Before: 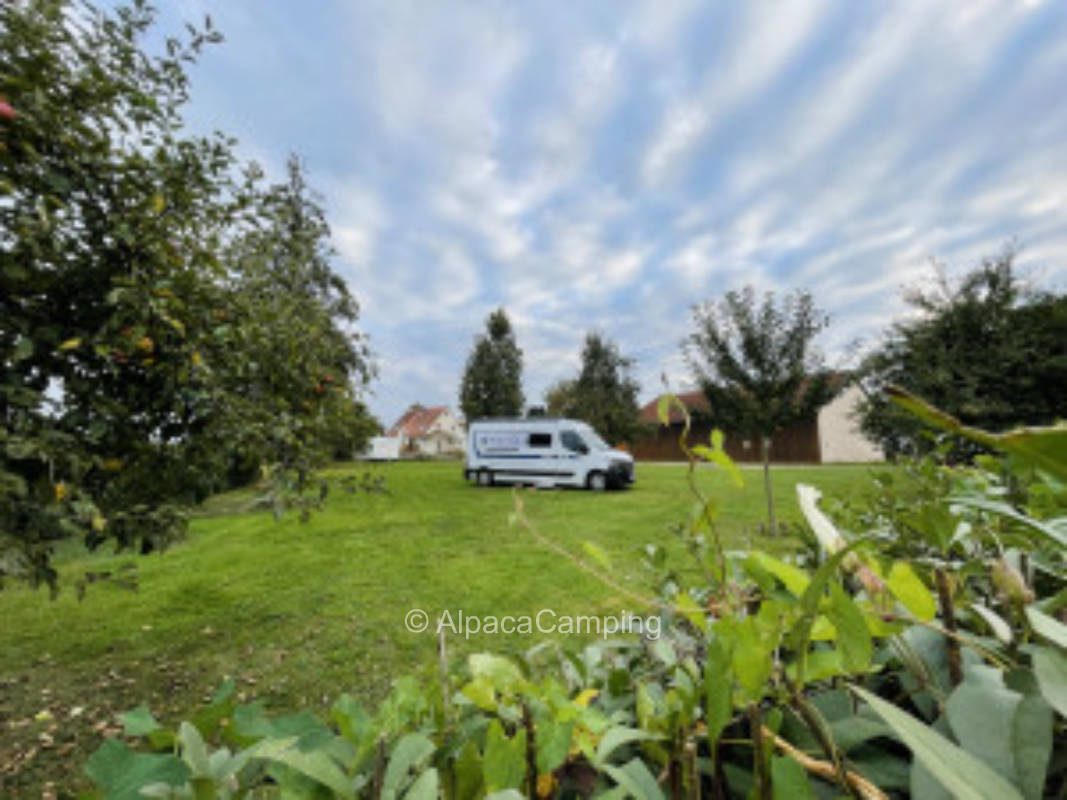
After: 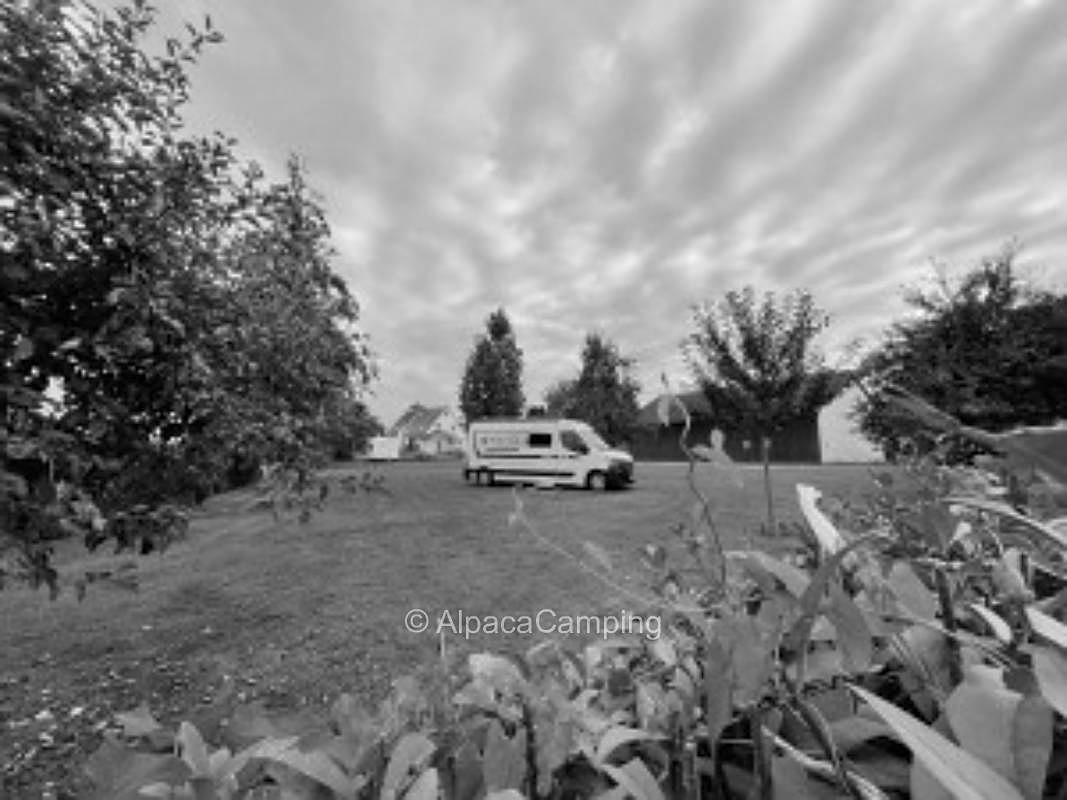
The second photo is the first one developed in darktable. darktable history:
tone equalizer: on, module defaults
sharpen: on, module defaults
monochrome: a -11.7, b 1.62, size 0.5, highlights 0.38
